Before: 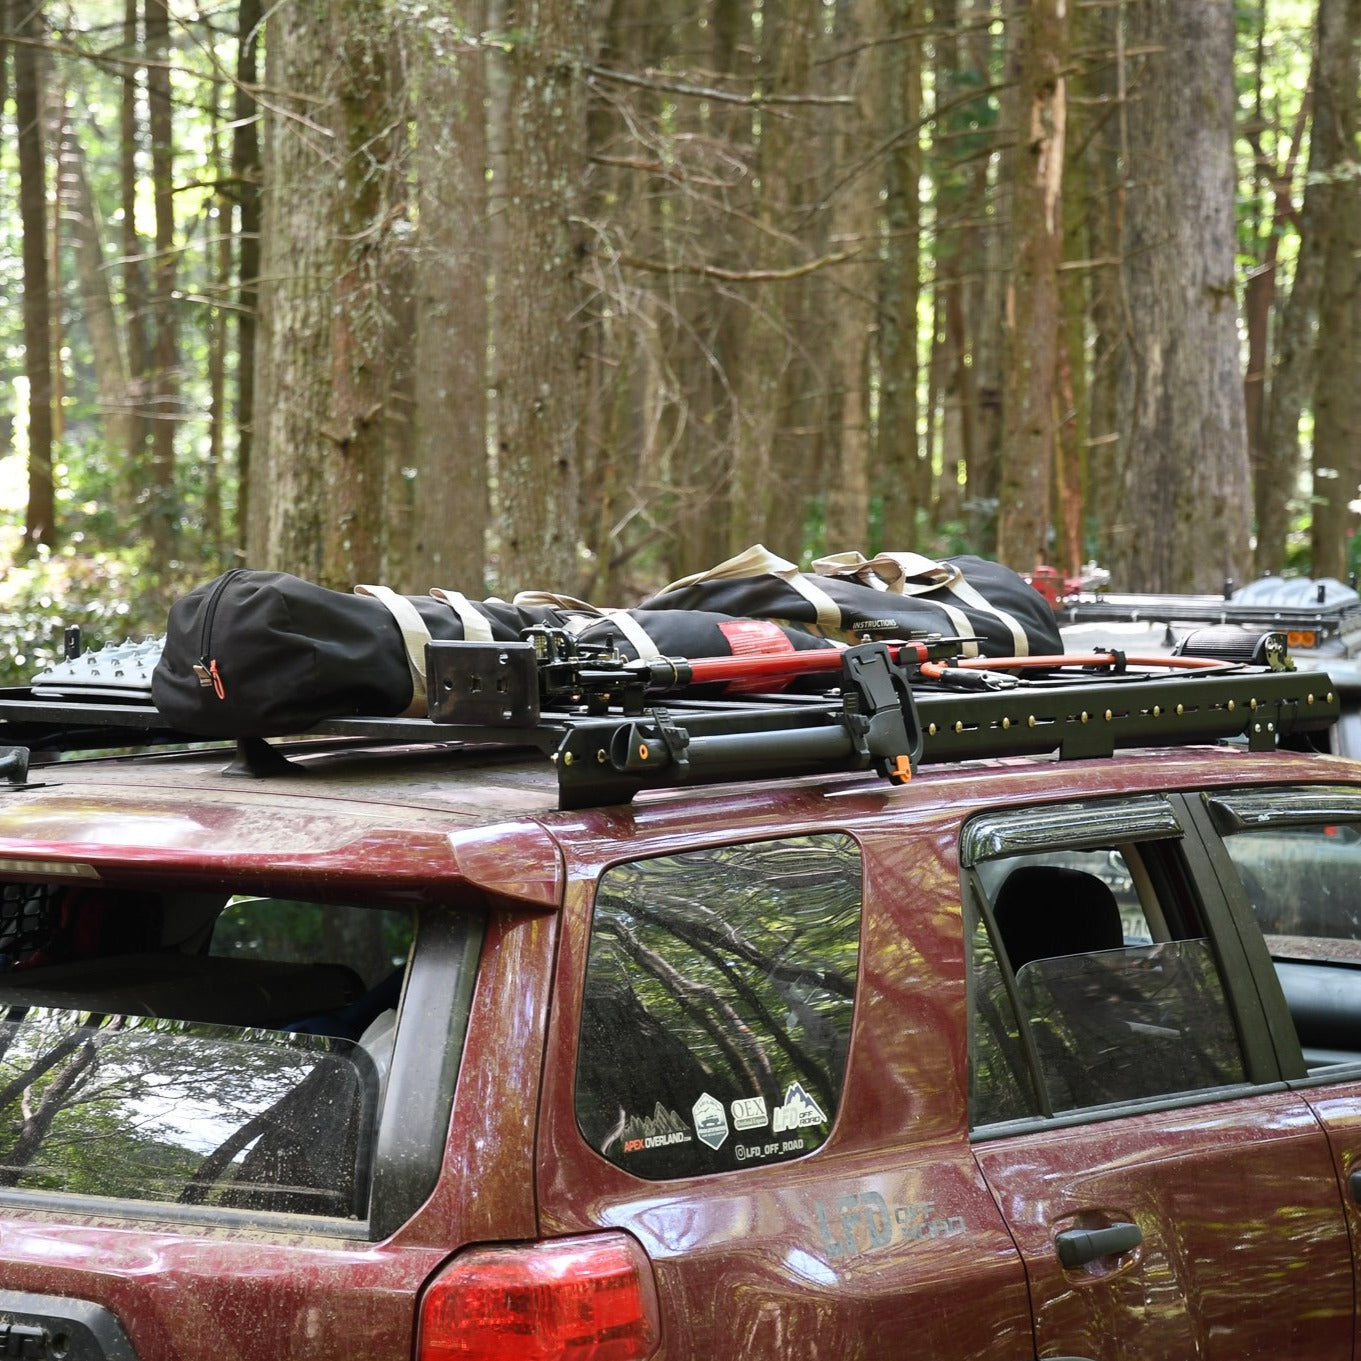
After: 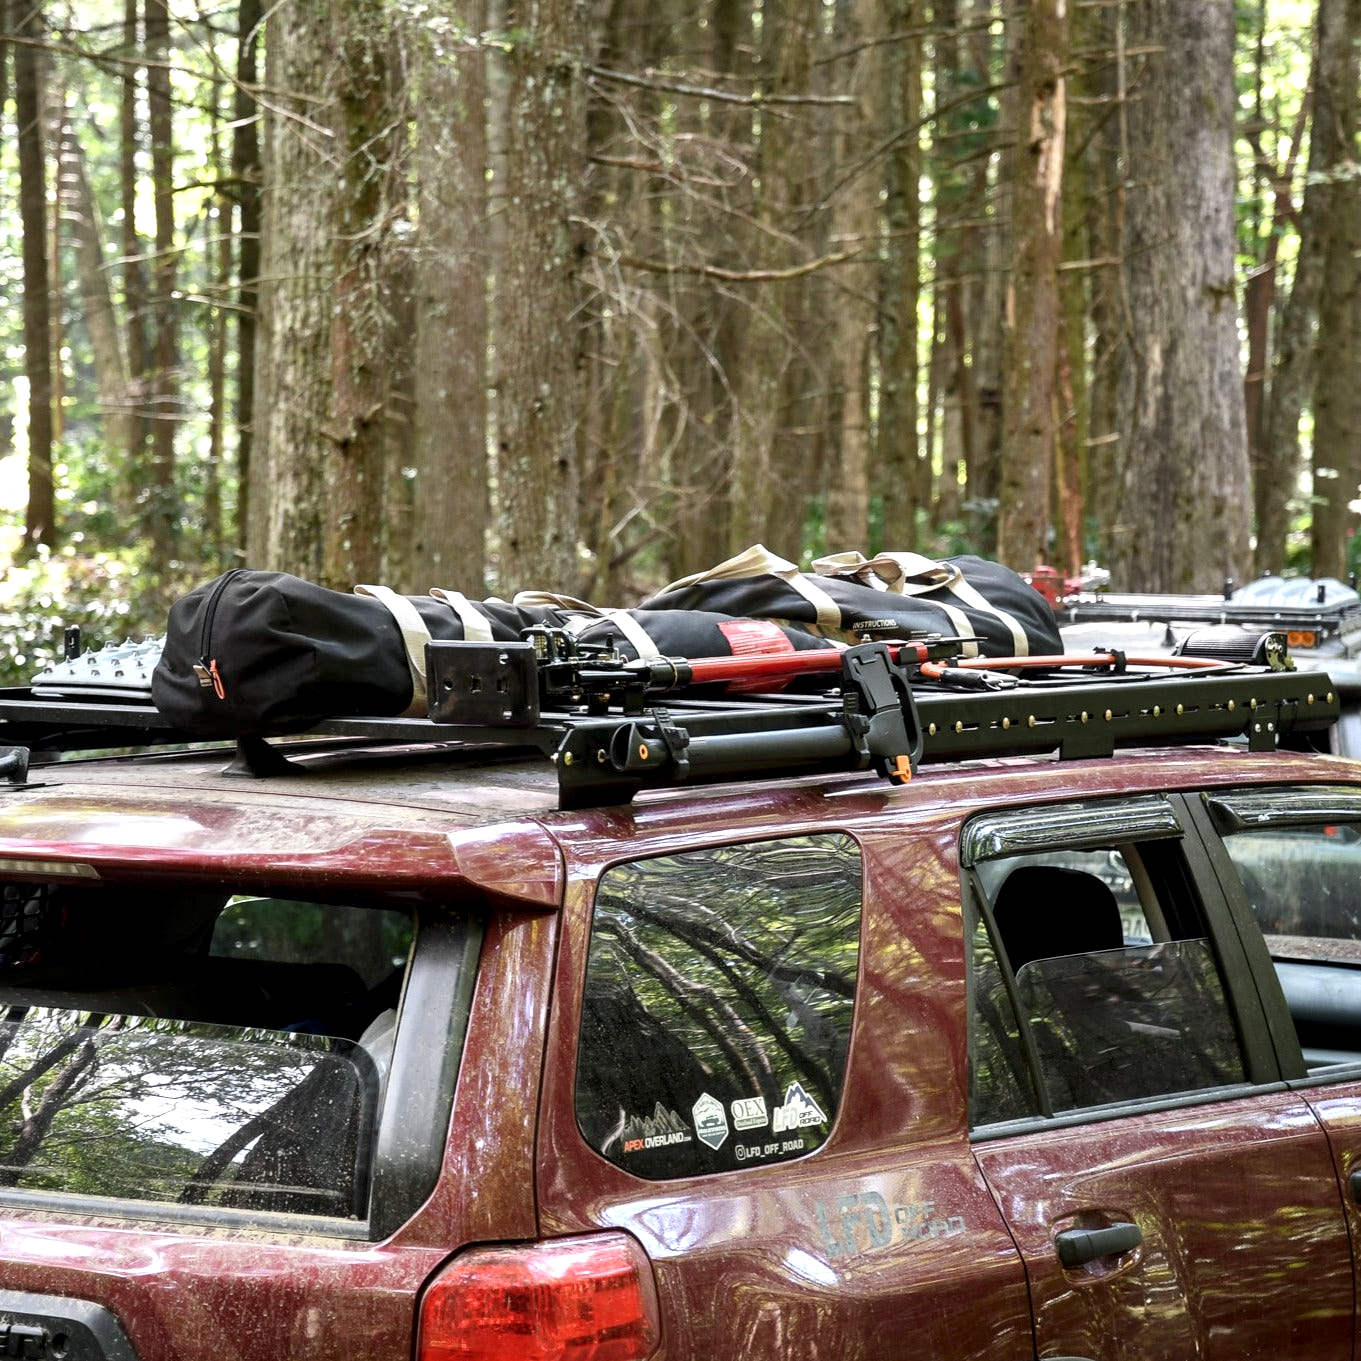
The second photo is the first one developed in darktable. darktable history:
local contrast: detail 135%, midtone range 0.744
